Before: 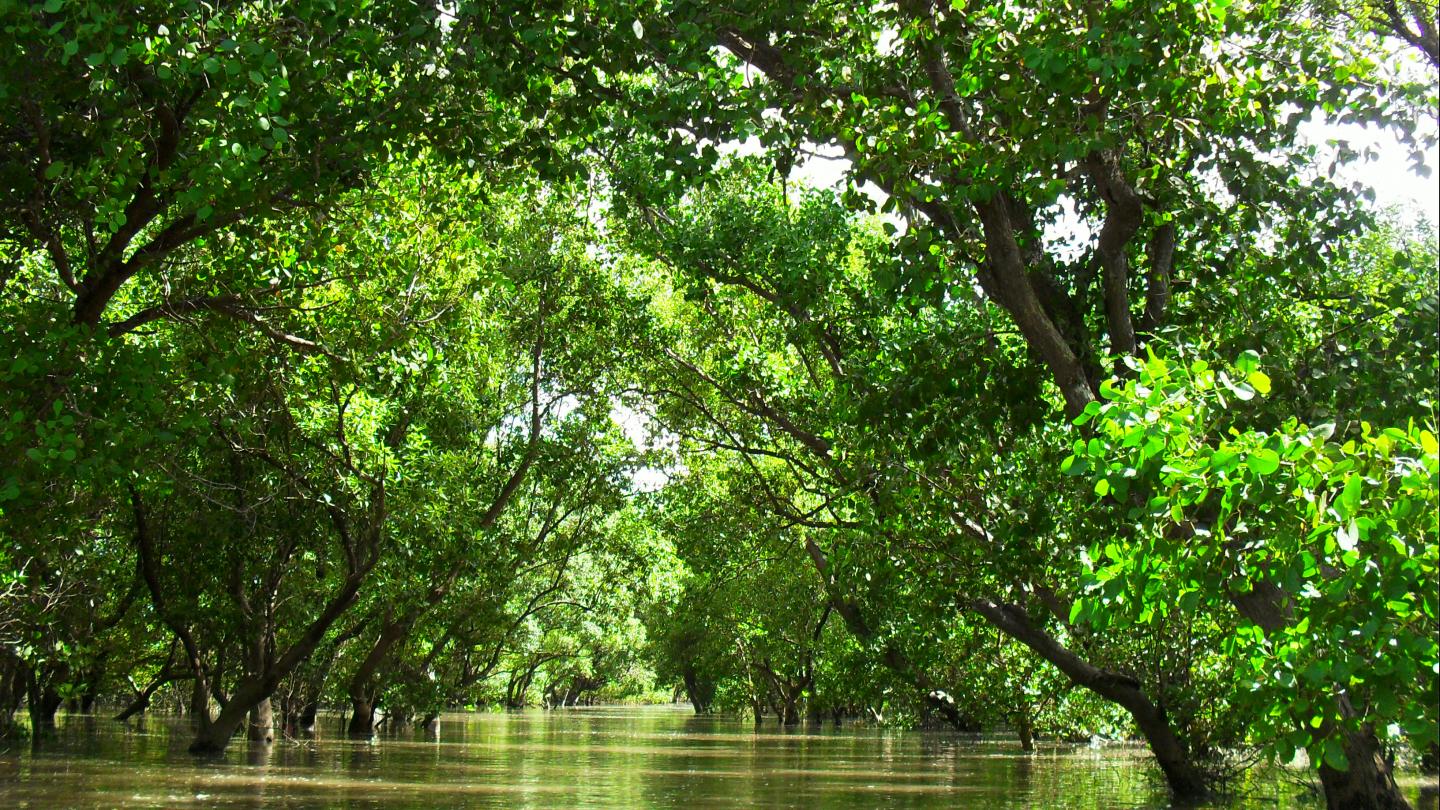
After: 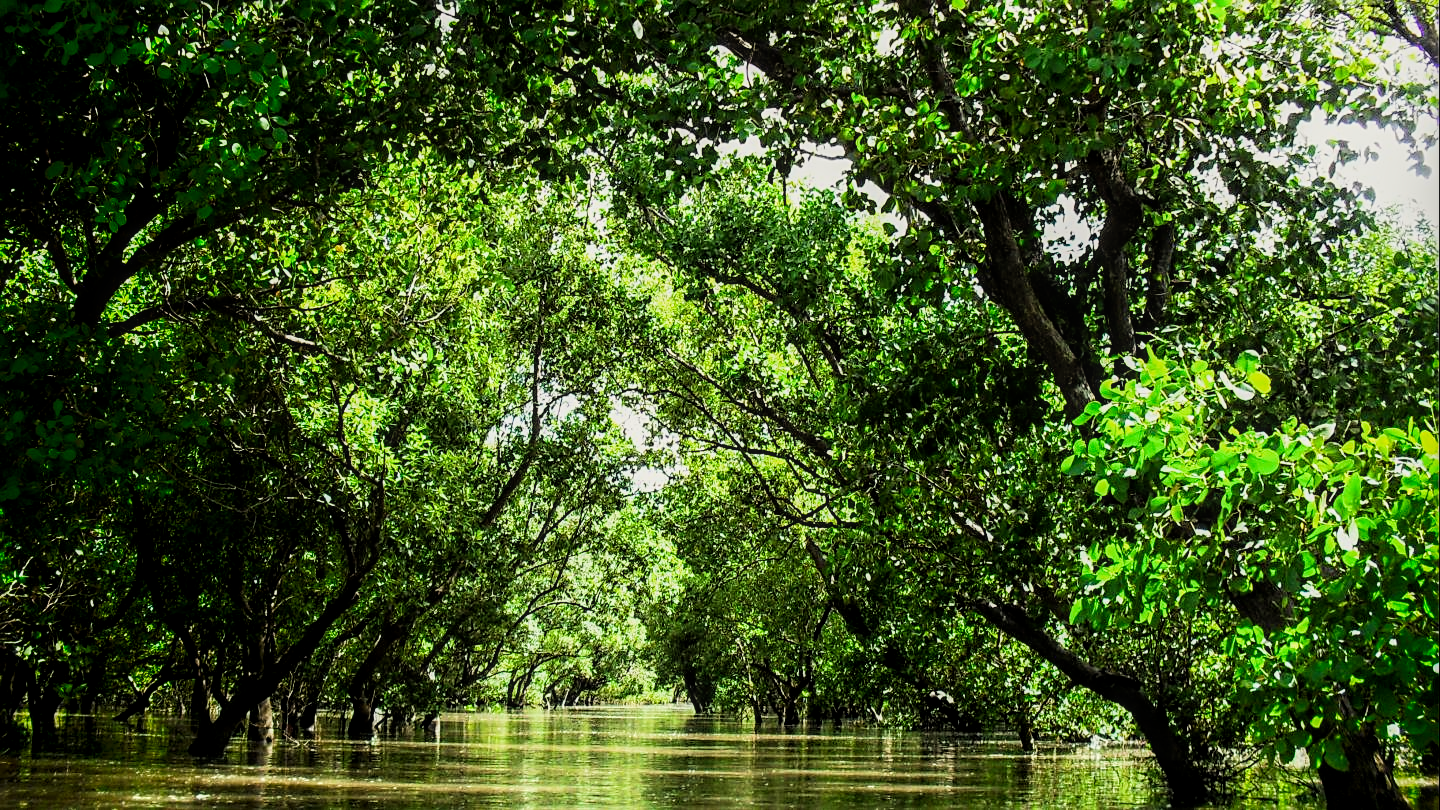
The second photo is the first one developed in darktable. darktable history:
levels: levels [0, 0.476, 0.951]
shadows and highlights: shadows -53.8, highlights 85.17, soften with gaussian
sharpen: amount 0.499
local contrast: on, module defaults
color correction: highlights b* 2.91
filmic rgb: black relative exposure -7.49 EV, white relative exposure 5 EV, hardness 3.31, contrast 1.299
